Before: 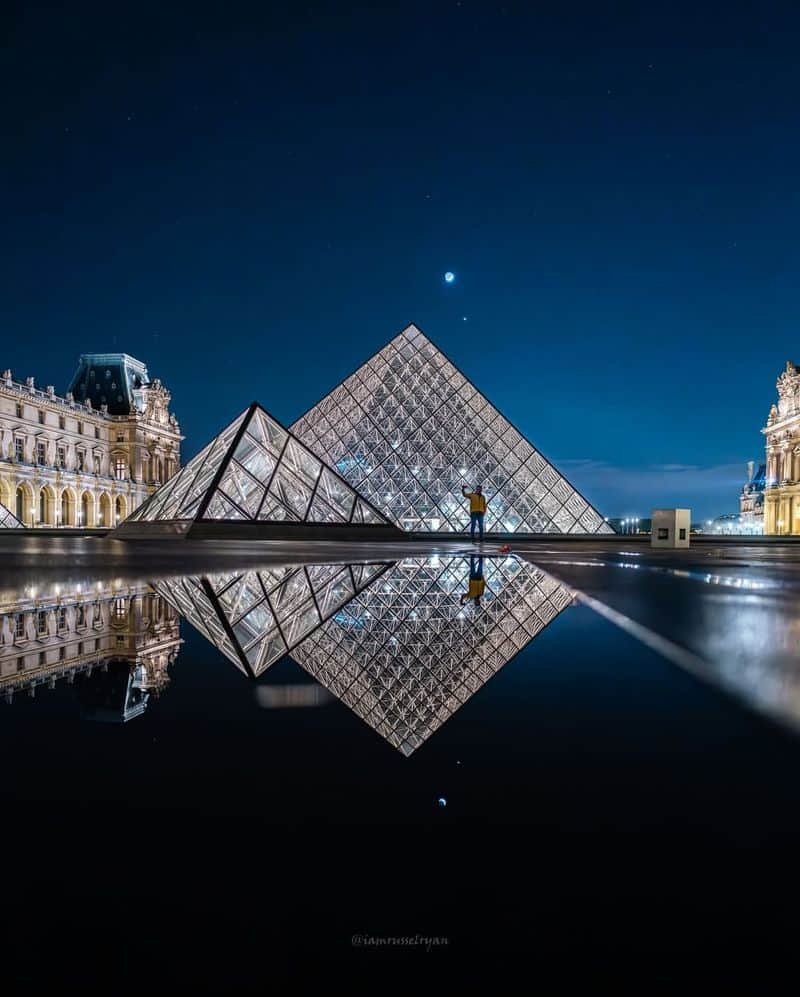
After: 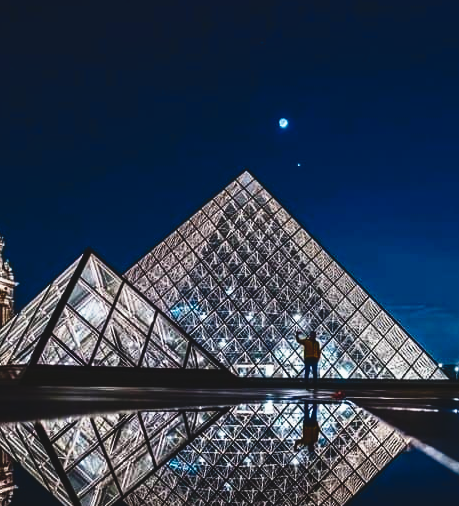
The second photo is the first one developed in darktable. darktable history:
contrast brightness saturation: contrast 0.194, brightness -0.22, saturation 0.111
tone equalizer: on, module defaults
tone curve: curves: ch0 [(0, 0.074) (0.129, 0.136) (0.285, 0.301) (0.689, 0.764) (0.854, 0.926) (0.987, 0.977)]; ch1 [(0, 0) (0.337, 0.249) (0.434, 0.437) (0.485, 0.491) (0.515, 0.495) (0.566, 0.57) (0.625, 0.625) (0.764, 0.806) (1, 1)]; ch2 [(0, 0) (0.314, 0.301) (0.401, 0.411) (0.505, 0.499) (0.54, 0.54) (0.608, 0.613) (0.706, 0.735) (1, 1)], preserve colors none
crop: left 20.774%, top 15.509%, right 21.809%, bottom 33.711%
